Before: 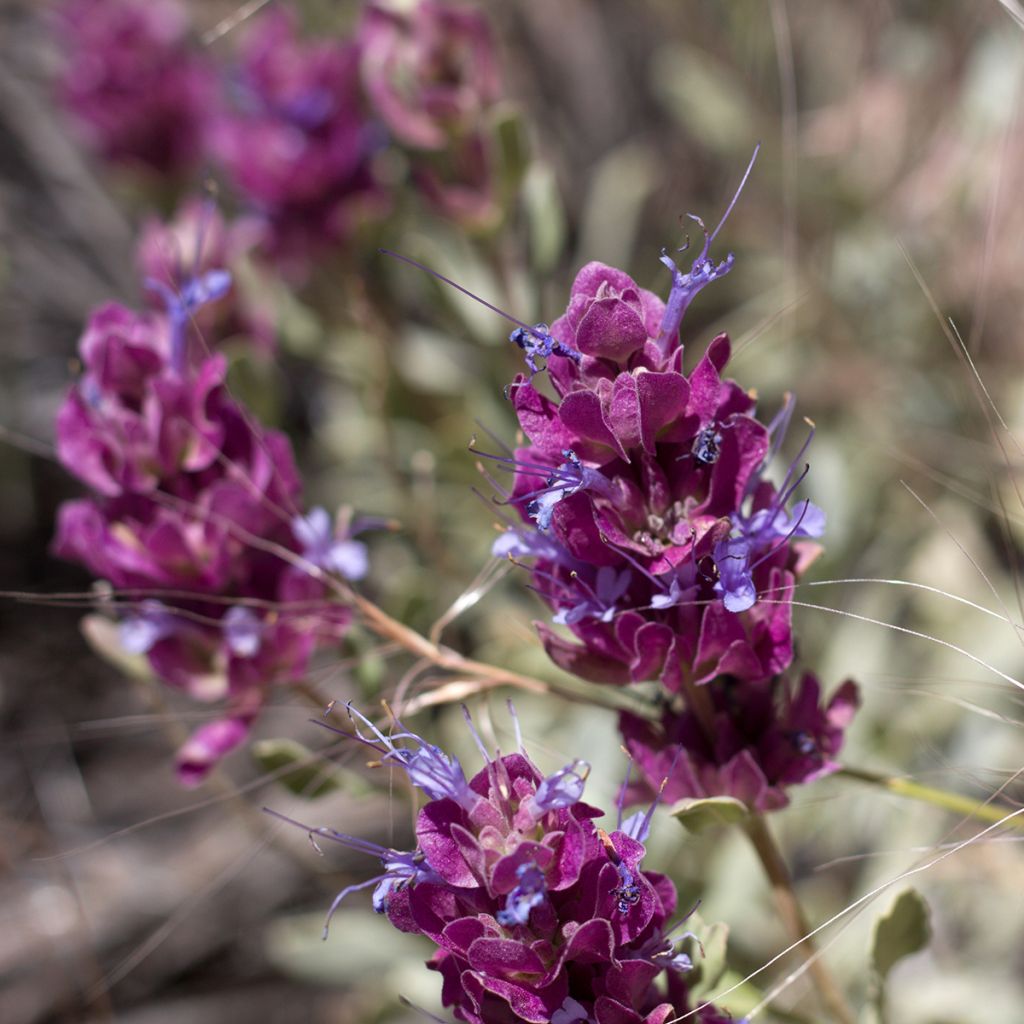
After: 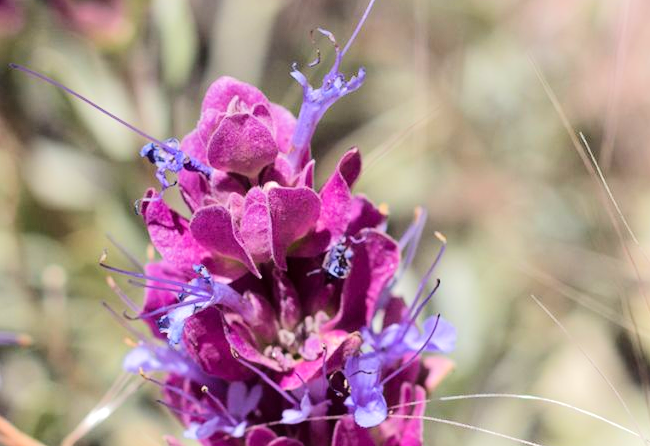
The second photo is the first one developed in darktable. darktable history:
crop: left 36.036%, top 18.102%, right 0.444%, bottom 38.283%
tone equalizer: -7 EV 0.157 EV, -6 EV 0.619 EV, -5 EV 1.13 EV, -4 EV 1.29 EV, -3 EV 1.12 EV, -2 EV 0.6 EV, -1 EV 0.168 EV, edges refinement/feathering 500, mask exposure compensation -1.57 EV, preserve details no
